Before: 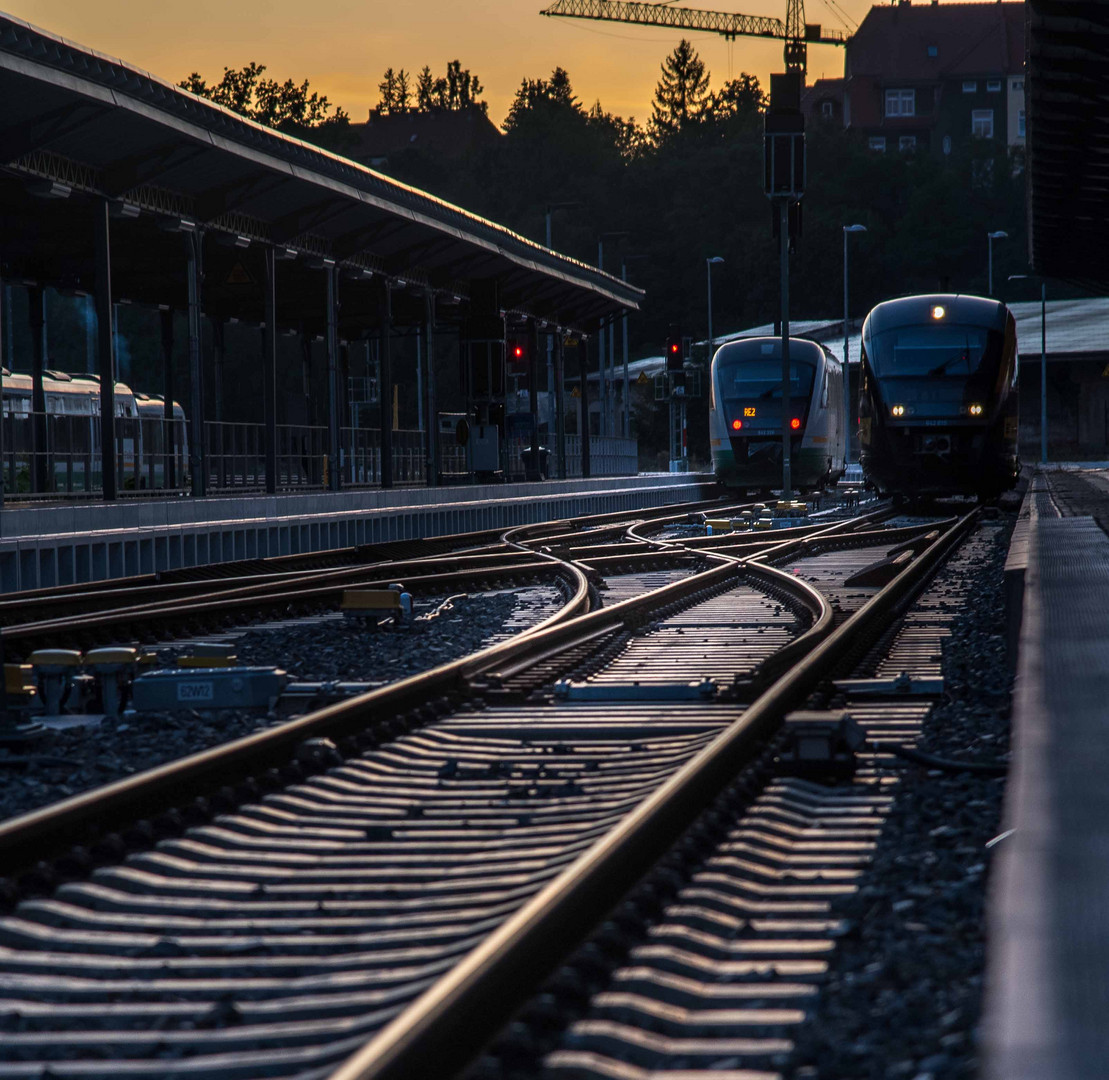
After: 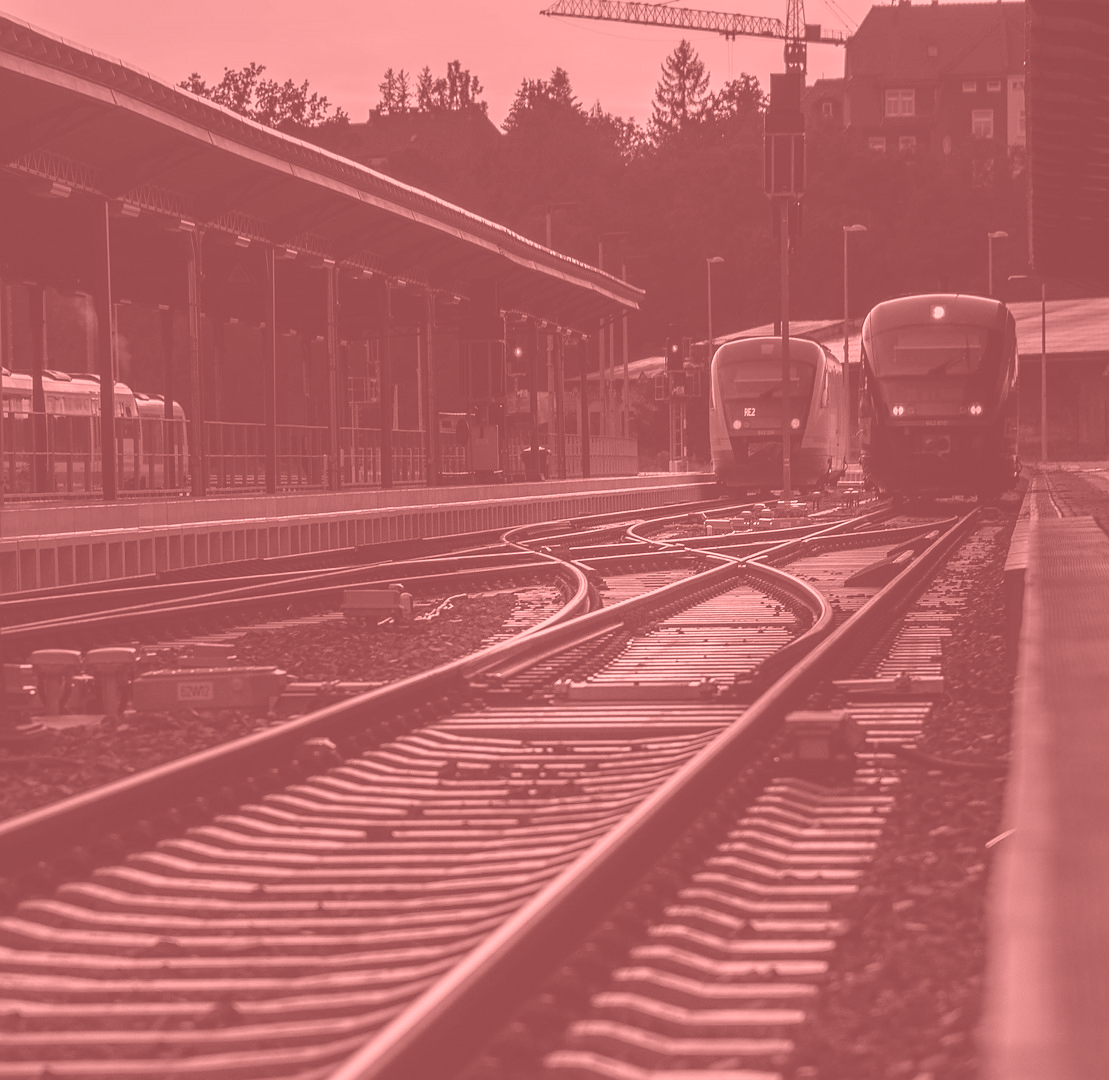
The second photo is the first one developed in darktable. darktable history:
white balance: red 0.948, green 1.02, blue 1.176
colorize: saturation 51%, source mix 50.67%, lightness 50.67%
sharpen: radius 1
